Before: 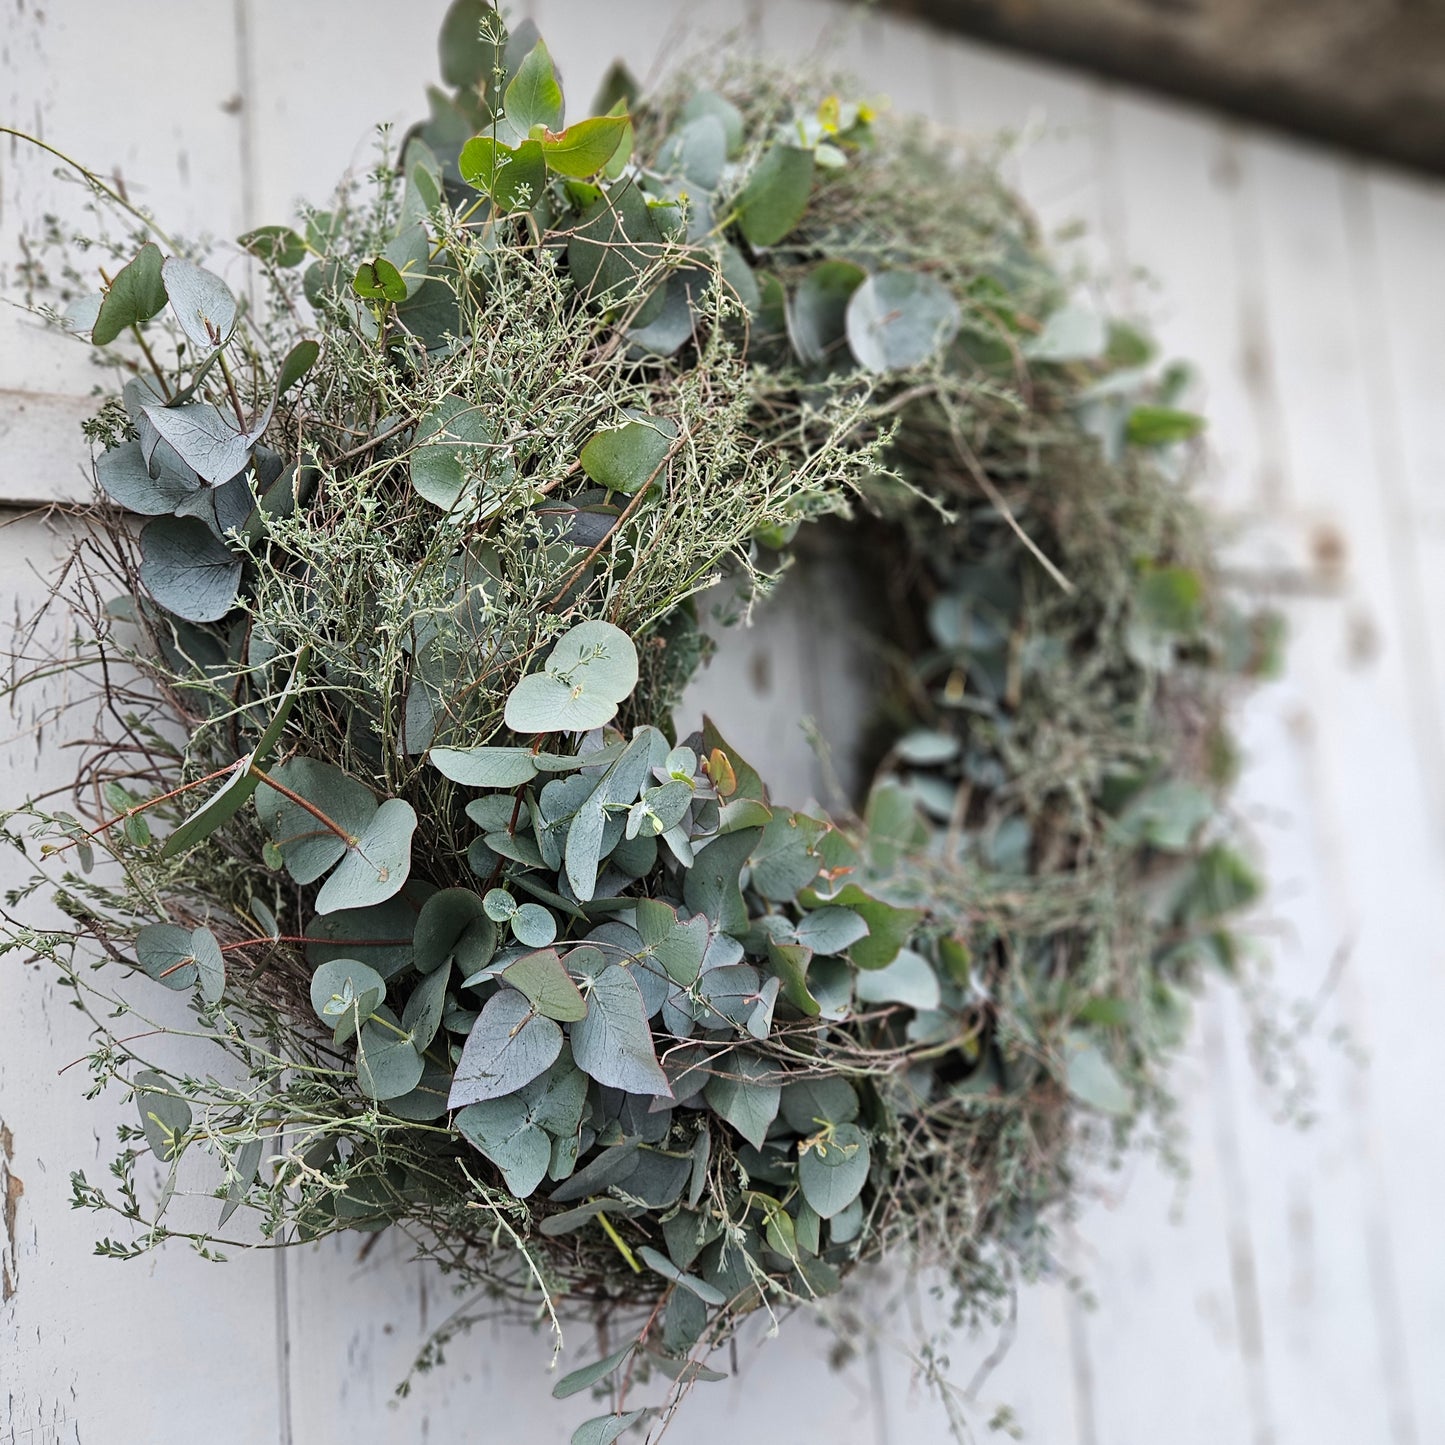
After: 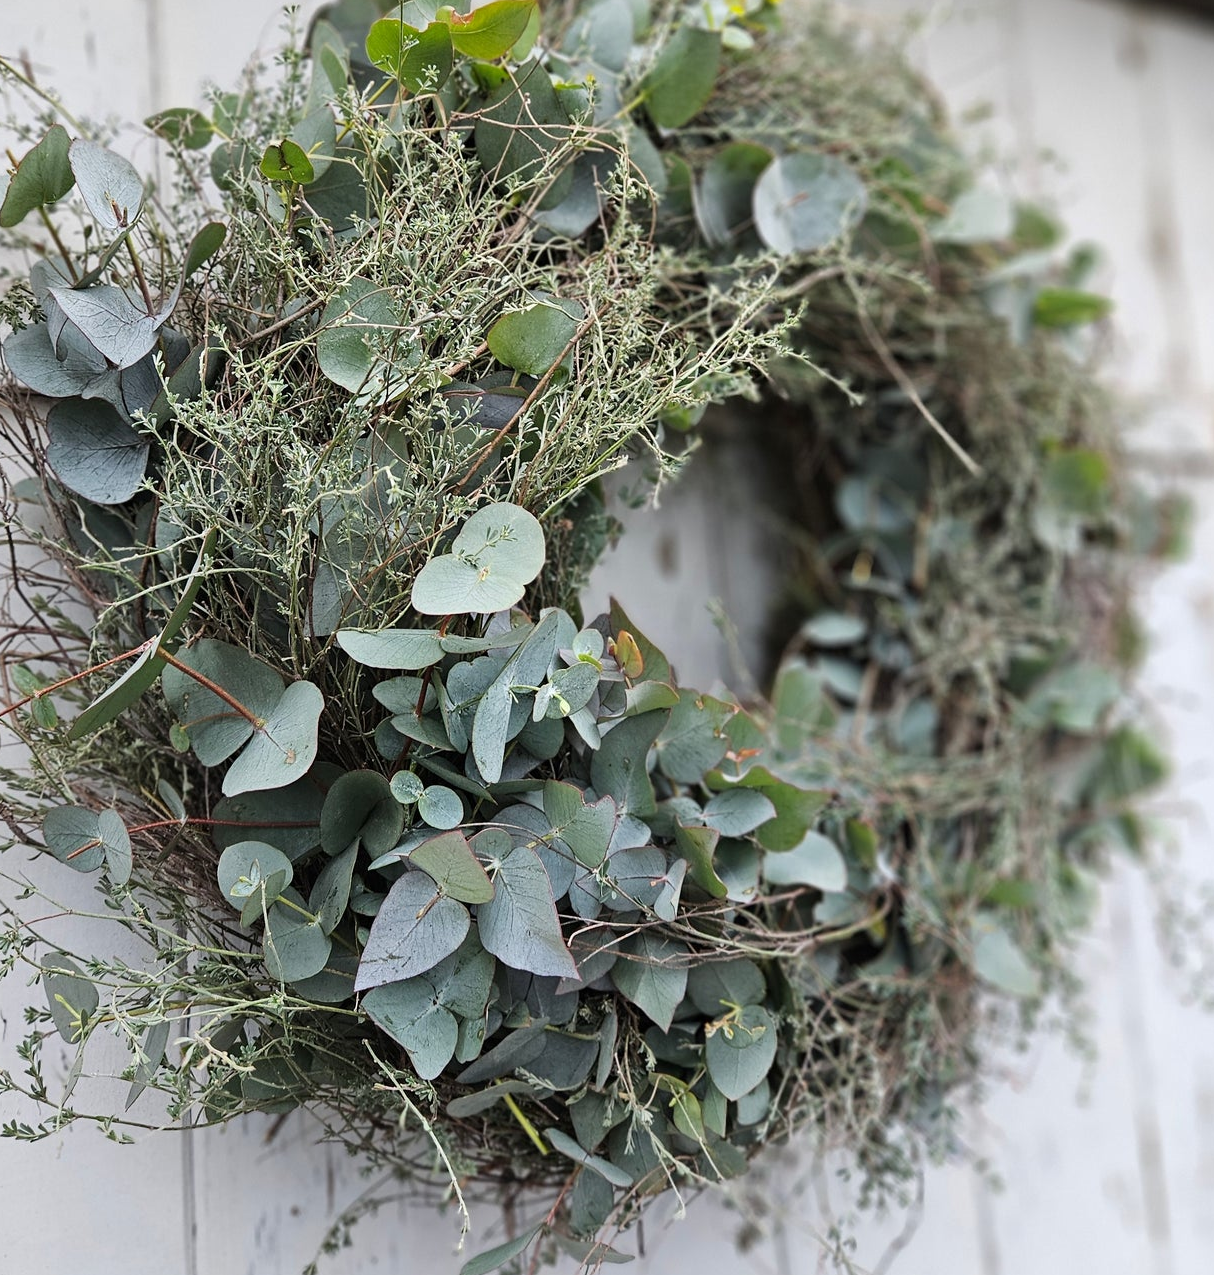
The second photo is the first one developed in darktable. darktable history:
crop: left 6.446%, top 8.188%, right 9.538%, bottom 3.548%
